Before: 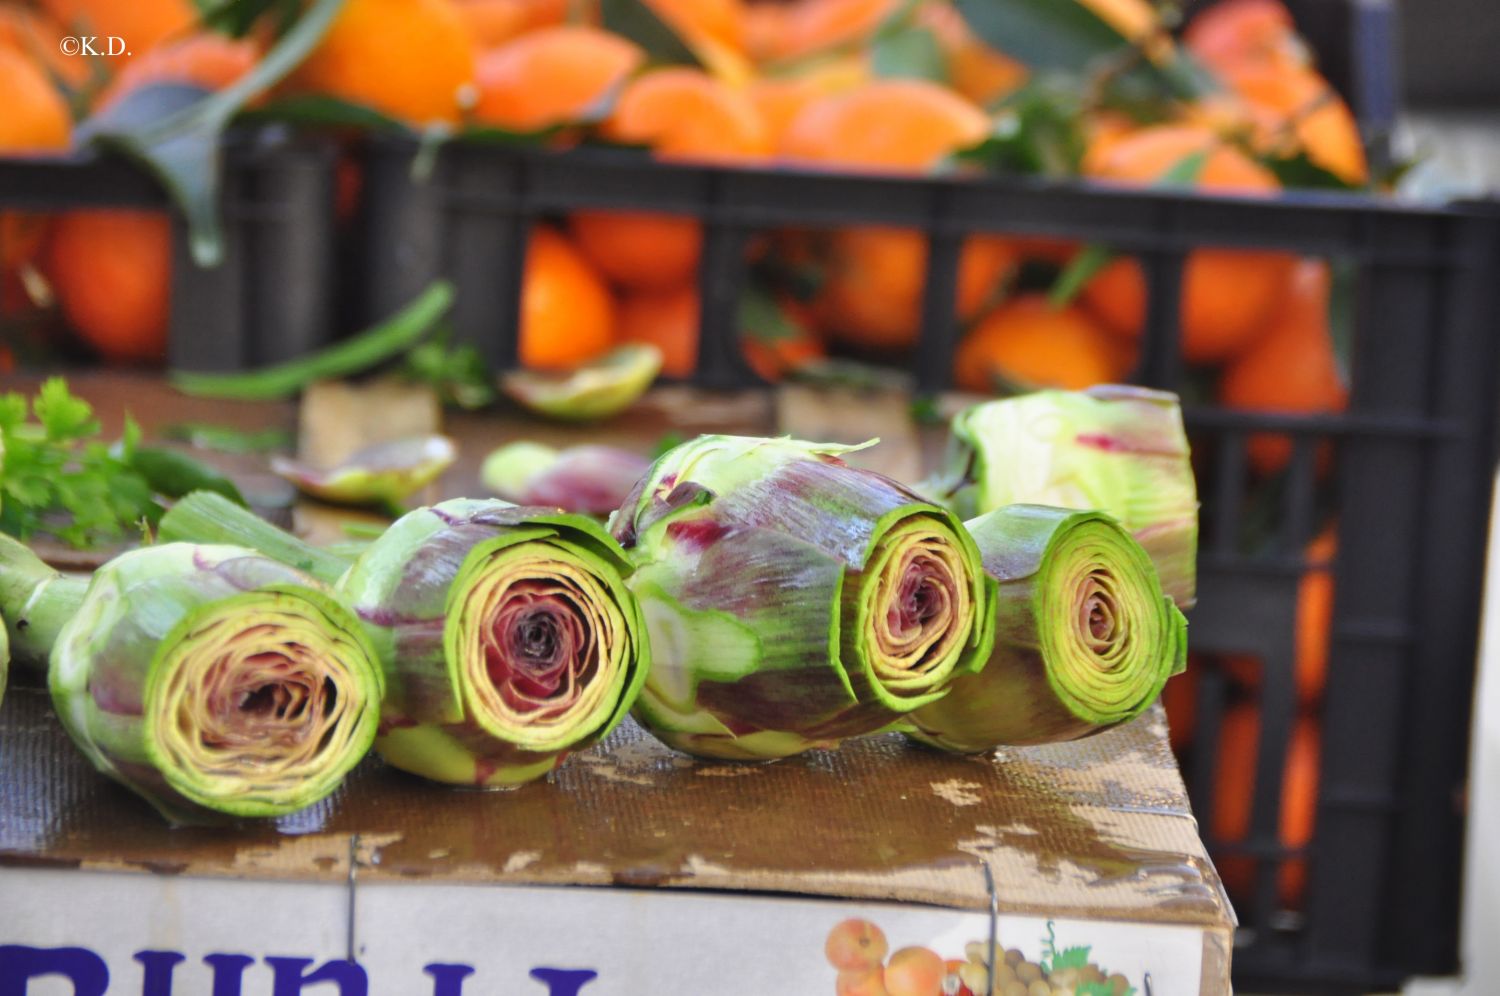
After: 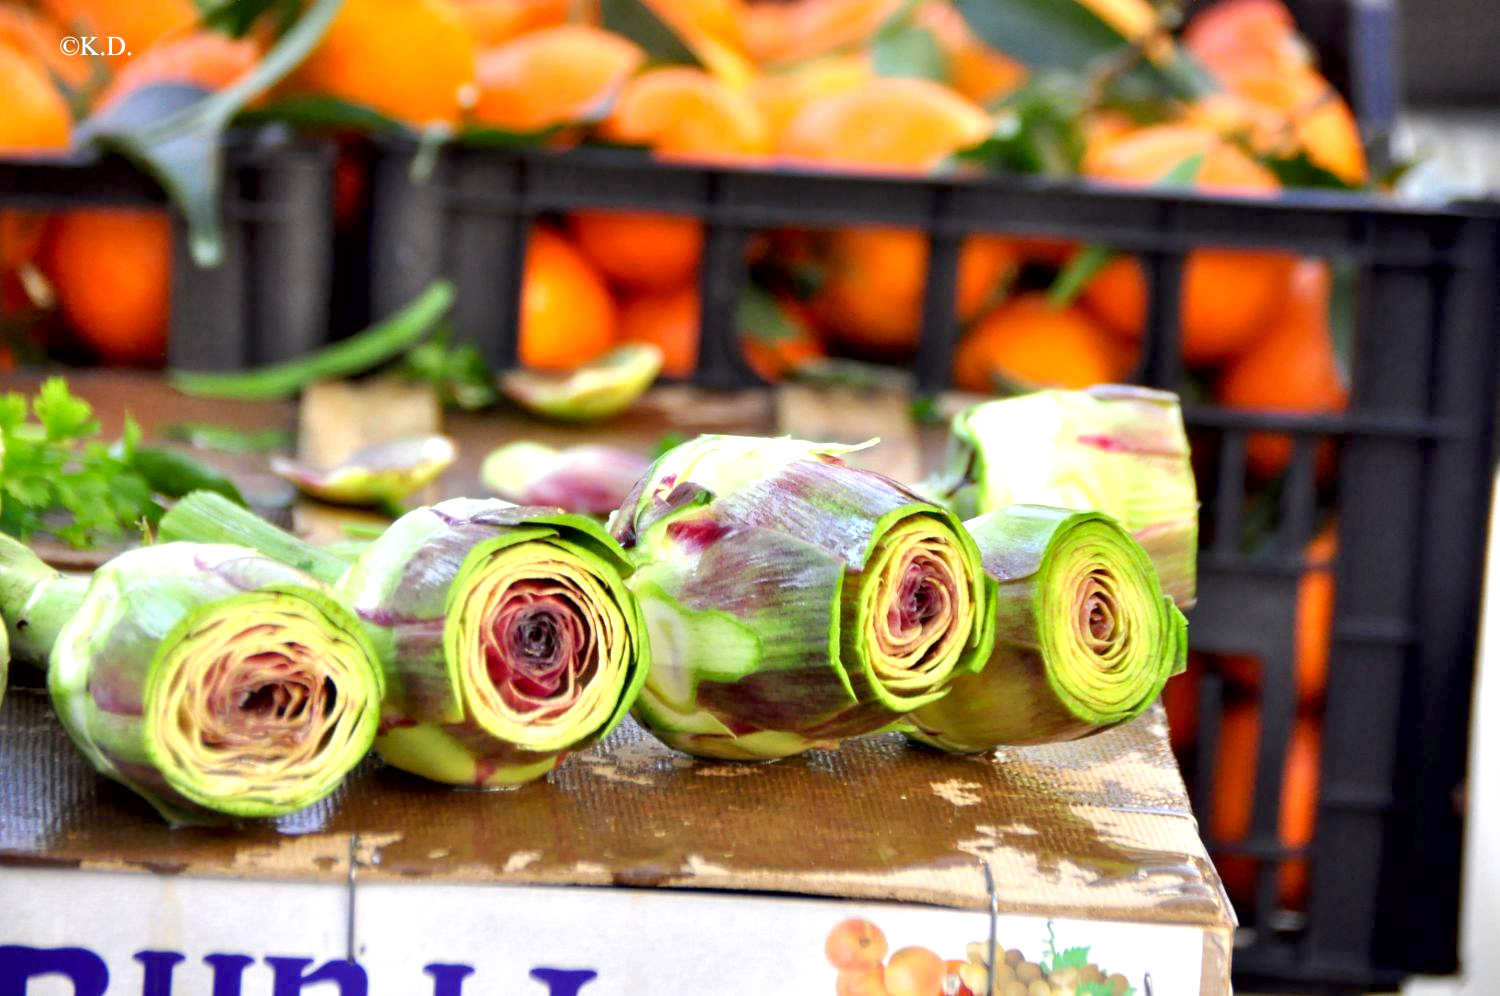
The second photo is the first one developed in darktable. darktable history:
exposure: black level correction 0.012, exposure 0.7 EV, compensate exposure bias true, compensate highlight preservation false
local contrast: mode bilateral grid, contrast 100, coarseness 100, detail 108%, midtone range 0.2
